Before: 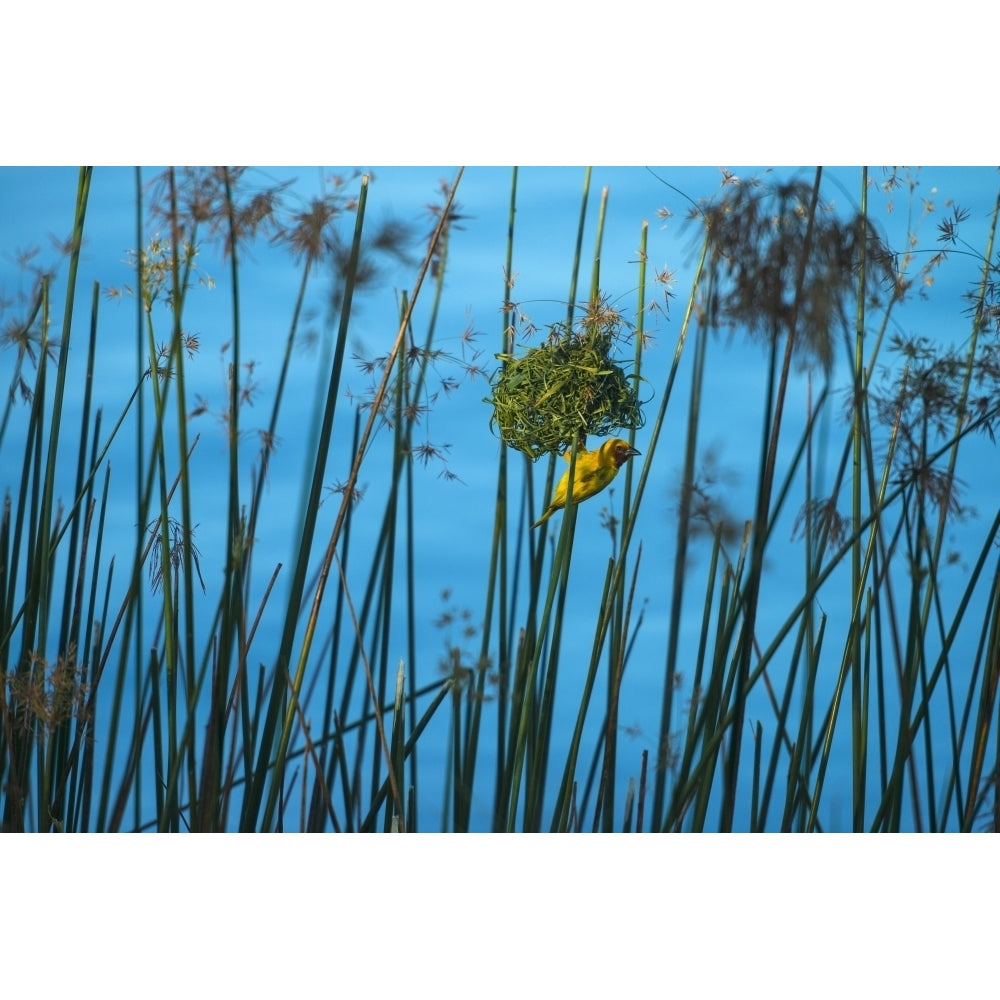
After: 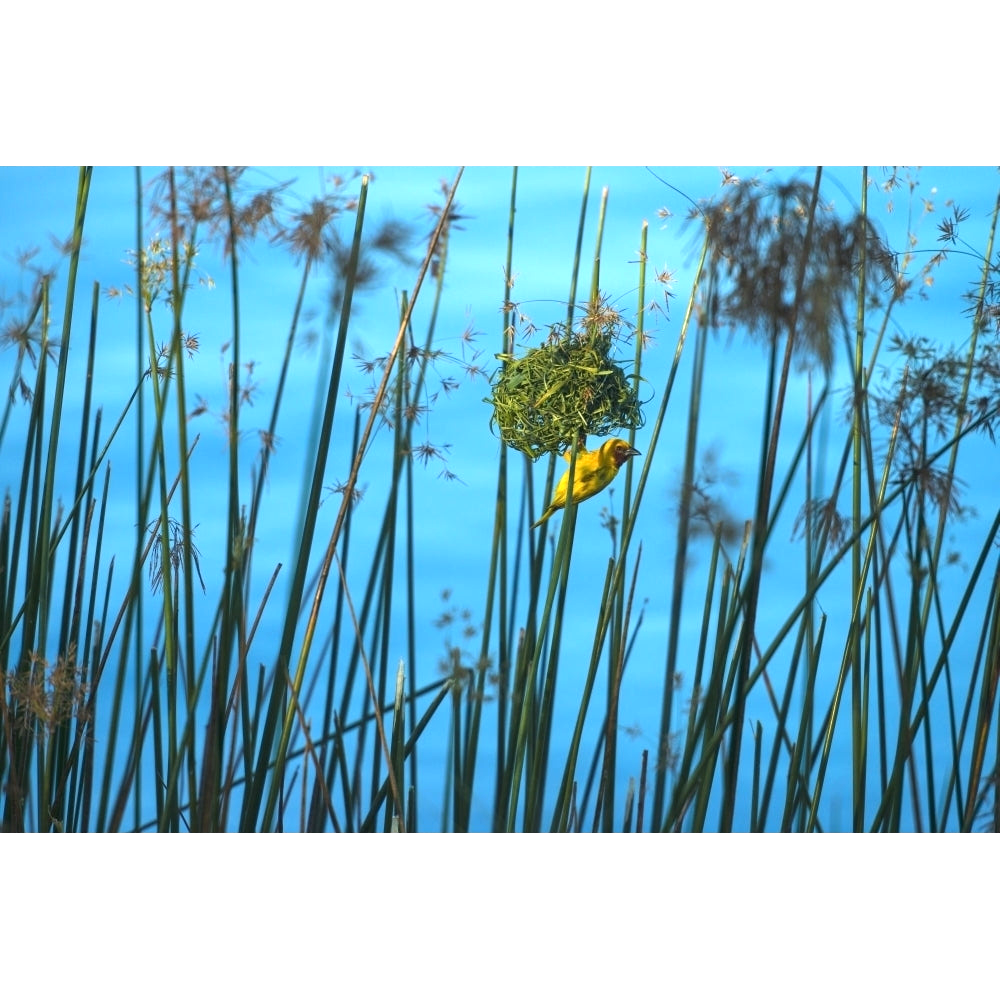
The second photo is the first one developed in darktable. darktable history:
exposure: exposure 0.669 EV, compensate exposure bias true, compensate highlight preservation false
